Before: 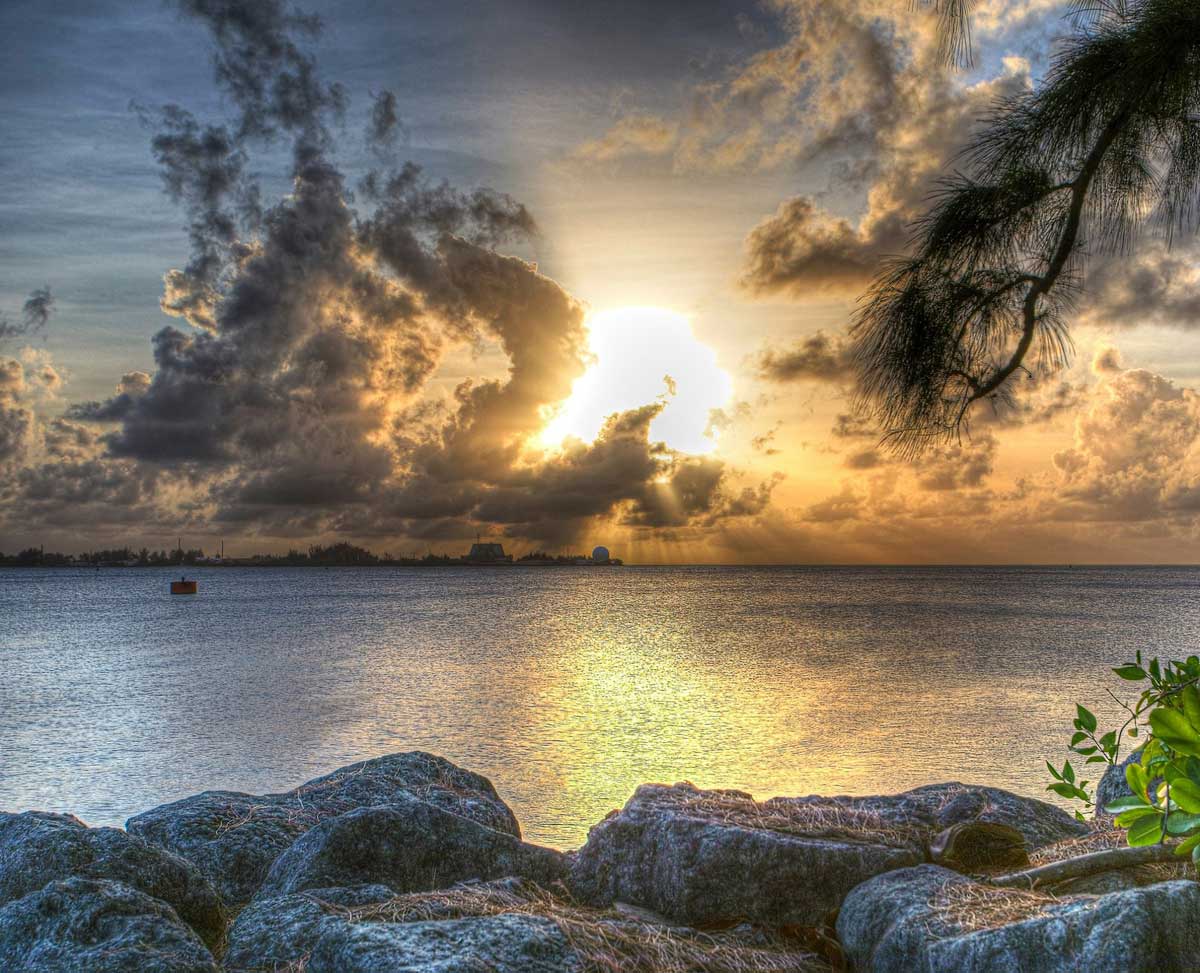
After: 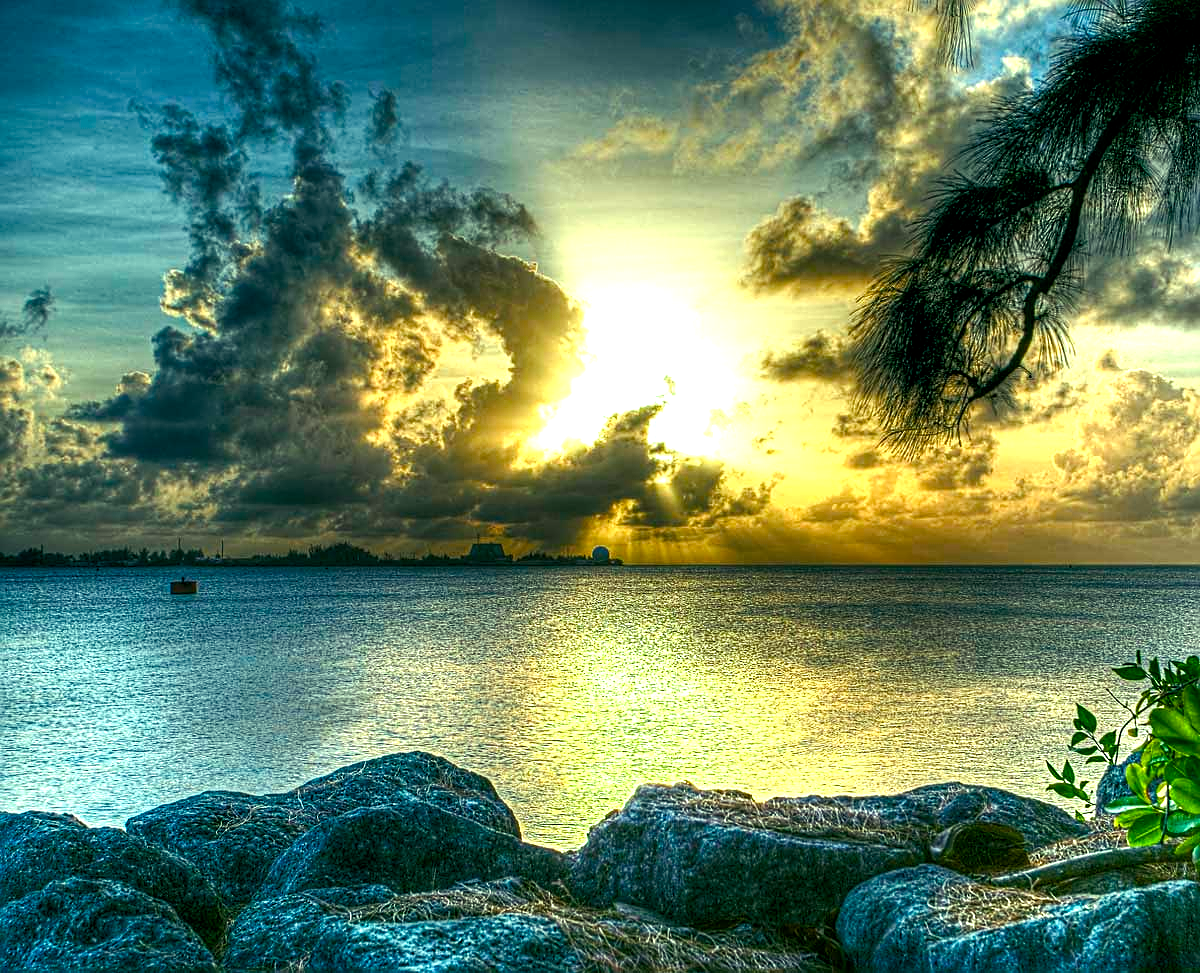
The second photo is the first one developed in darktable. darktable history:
color balance rgb: shadows lift › luminance -7.7%, shadows lift › chroma 2.13%, shadows lift › hue 165.27°, power › luminance -7.77%, power › chroma 1.1%, power › hue 215.88°, highlights gain › luminance 15.15%, highlights gain › chroma 7%, highlights gain › hue 125.57°, global offset › luminance -0.33%, global offset › chroma 0.11%, global offset › hue 165.27°, perceptual saturation grading › global saturation 24.42%, perceptual saturation grading › highlights -24.42%, perceptual saturation grading › mid-tones 24.42%, perceptual saturation grading › shadows 40%, perceptual brilliance grading › global brilliance -5%, perceptual brilliance grading › highlights 24.42%, perceptual brilliance grading › mid-tones 7%, perceptual brilliance grading › shadows -5%
sharpen: on, module defaults
white balance: emerald 1
